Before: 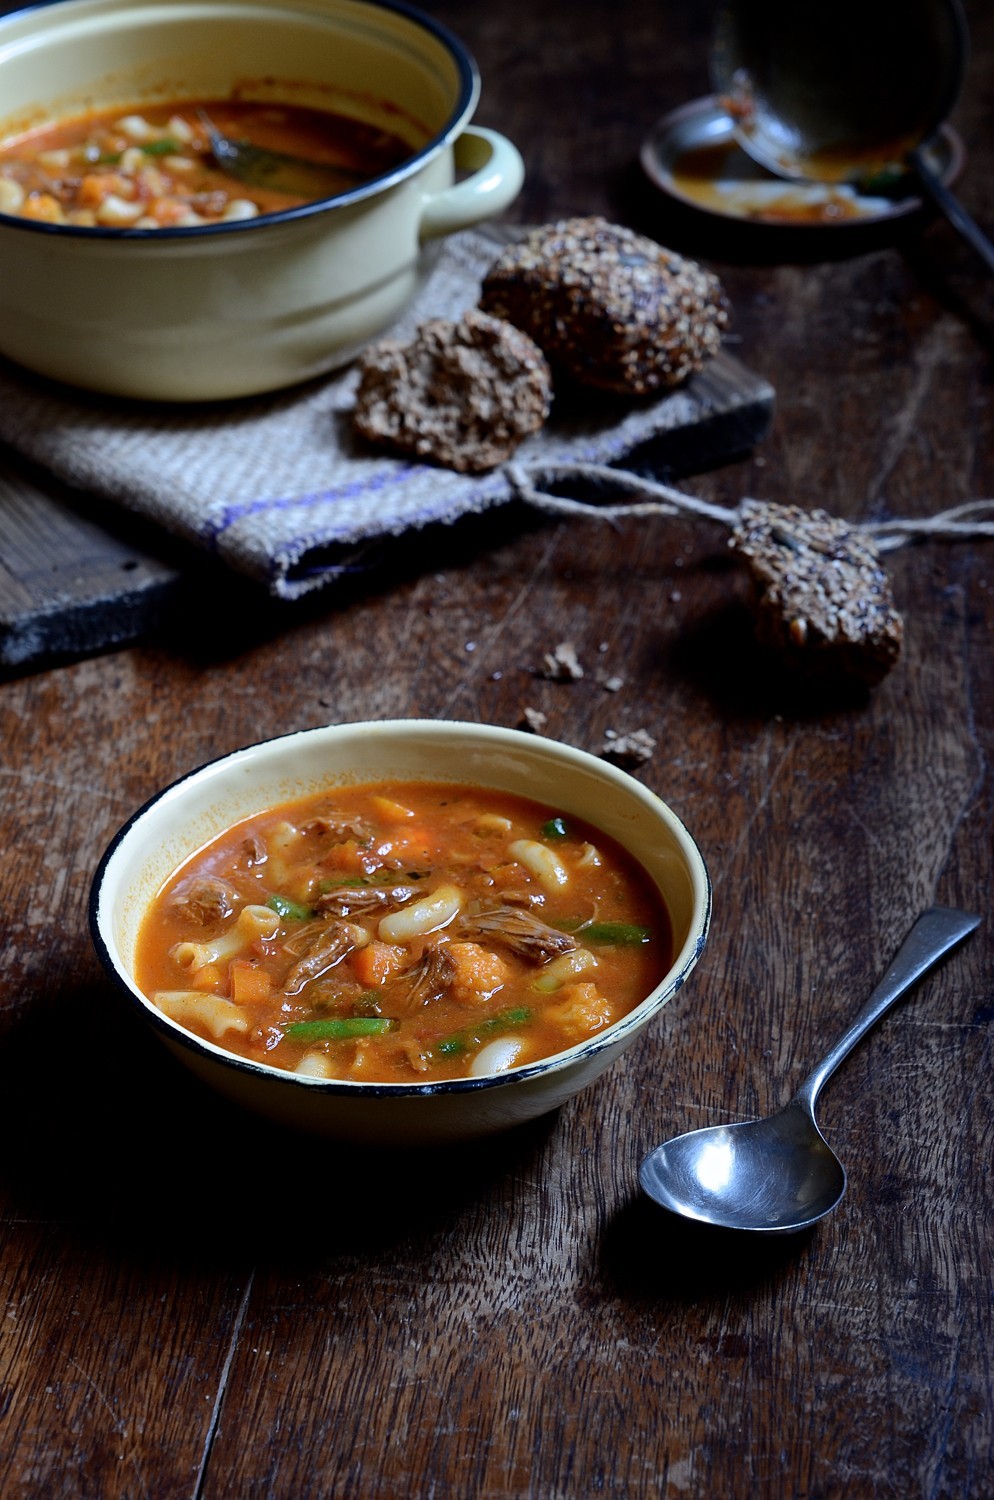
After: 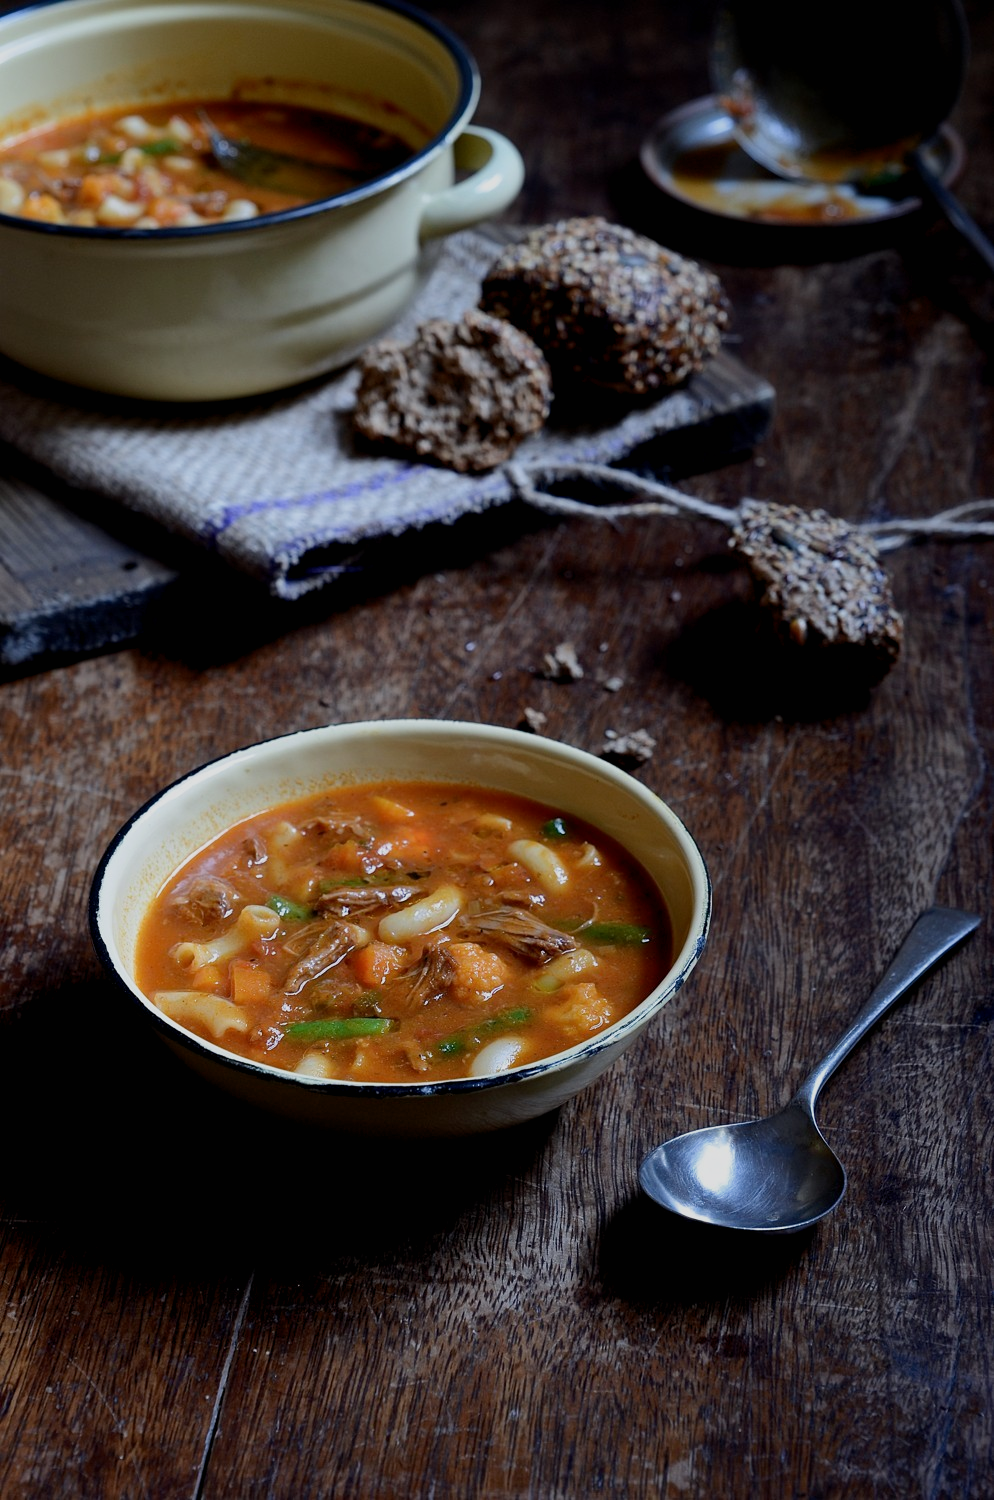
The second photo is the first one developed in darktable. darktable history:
exposure: black level correction 0.001, exposure -0.2 EV, compensate highlight preservation false
sigmoid: contrast 1.22, skew 0.65
